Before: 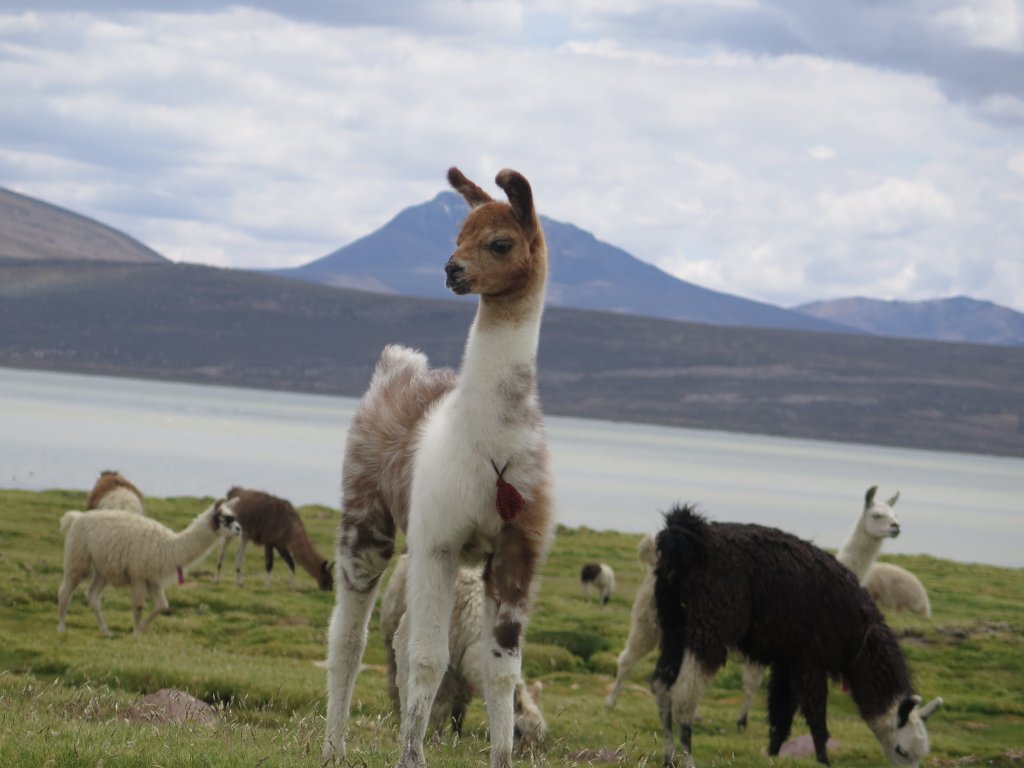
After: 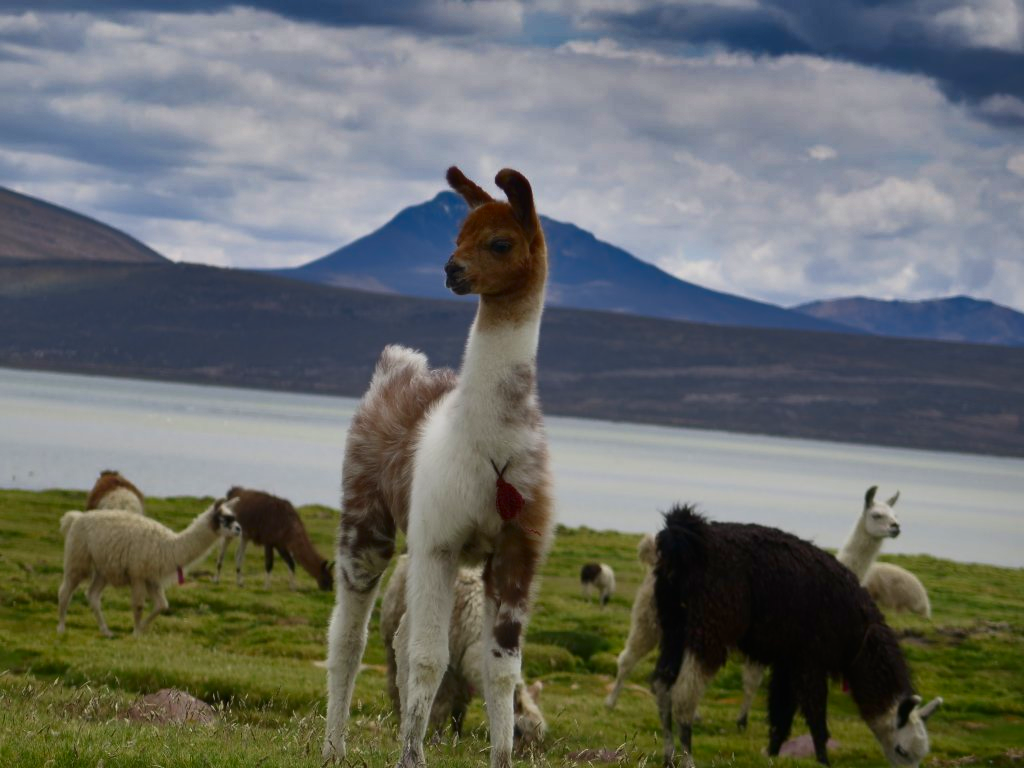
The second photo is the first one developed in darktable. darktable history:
shadows and highlights: radius 99.7, shadows -31.23, white point adjustment -7.54, highlights -69.12, compress 36.14%, highlights color adjustment 76.14%, soften with gaussian
contrast brightness saturation: contrast 0.2, brightness -0.02, saturation 0.28
exposure: exposure -0.032 EV
sharpen: radius 0, amount 1.277, threshold 0
